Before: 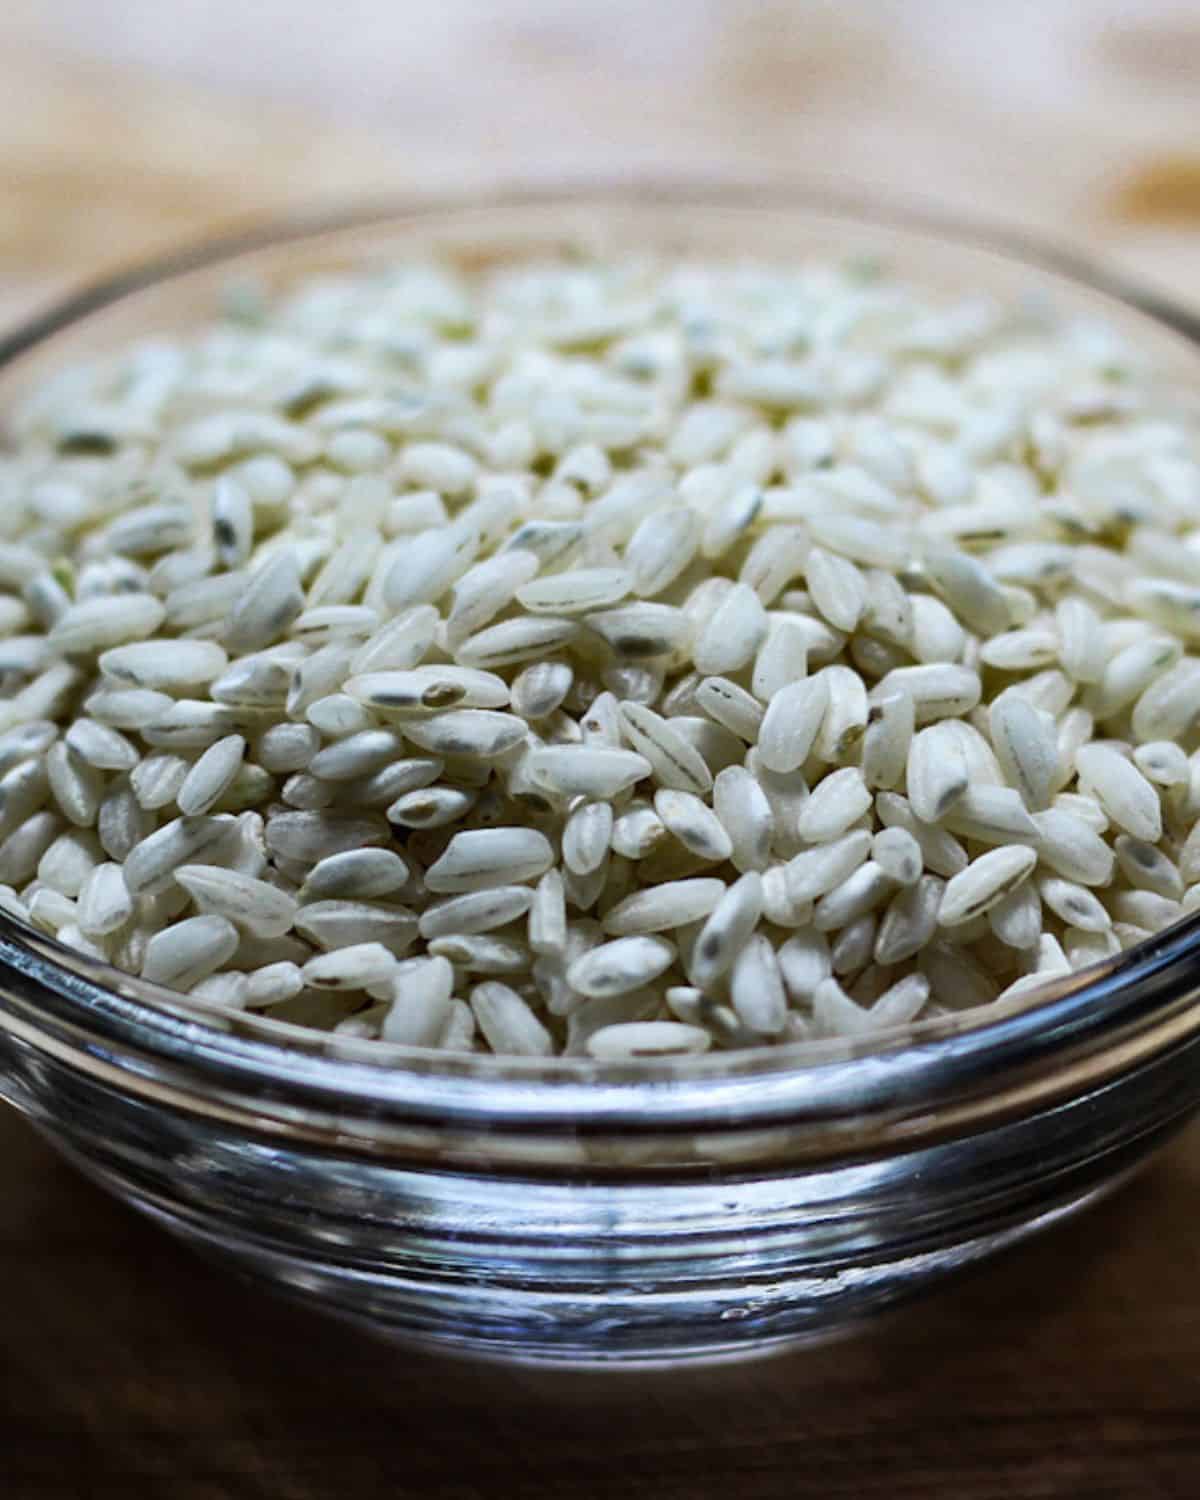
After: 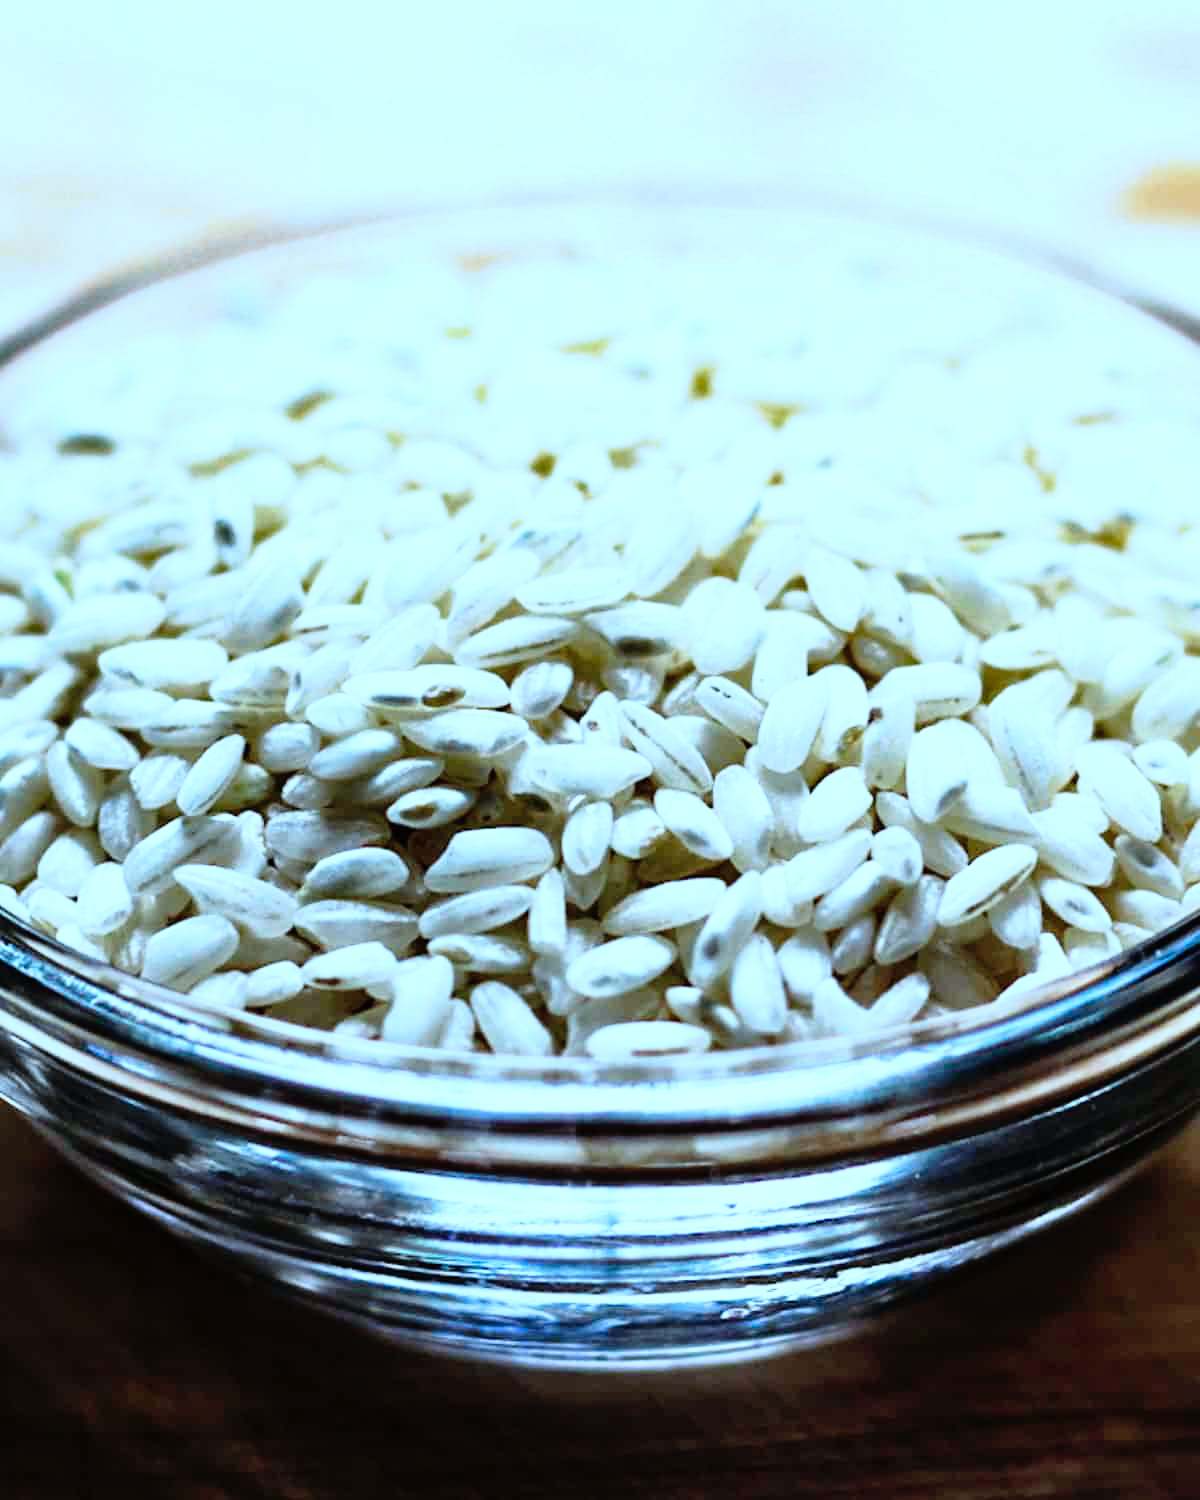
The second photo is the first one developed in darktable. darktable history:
color correction: highlights a* -9.35, highlights b* -23.15
base curve: curves: ch0 [(0, 0) (0.012, 0.01) (0.073, 0.168) (0.31, 0.711) (0.645, 0.957) (1, 1)], preserve colors none
